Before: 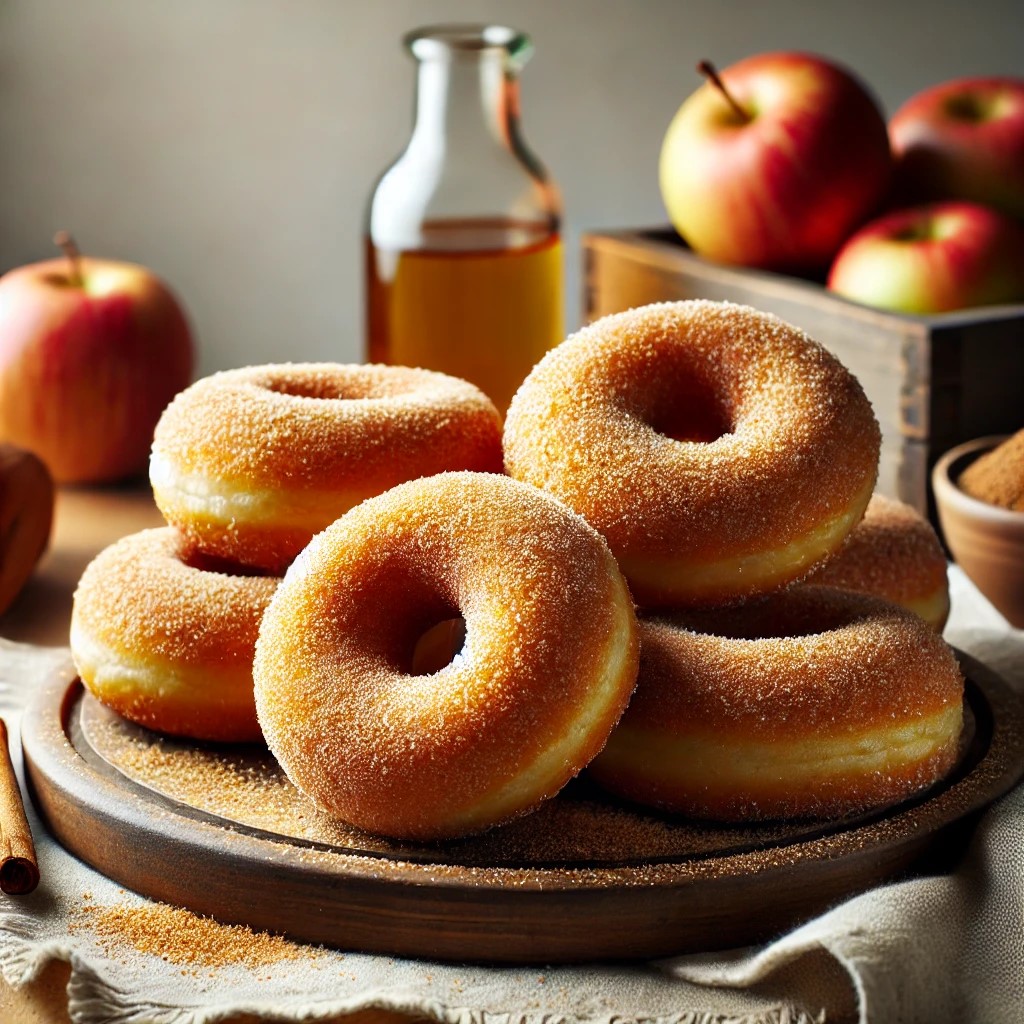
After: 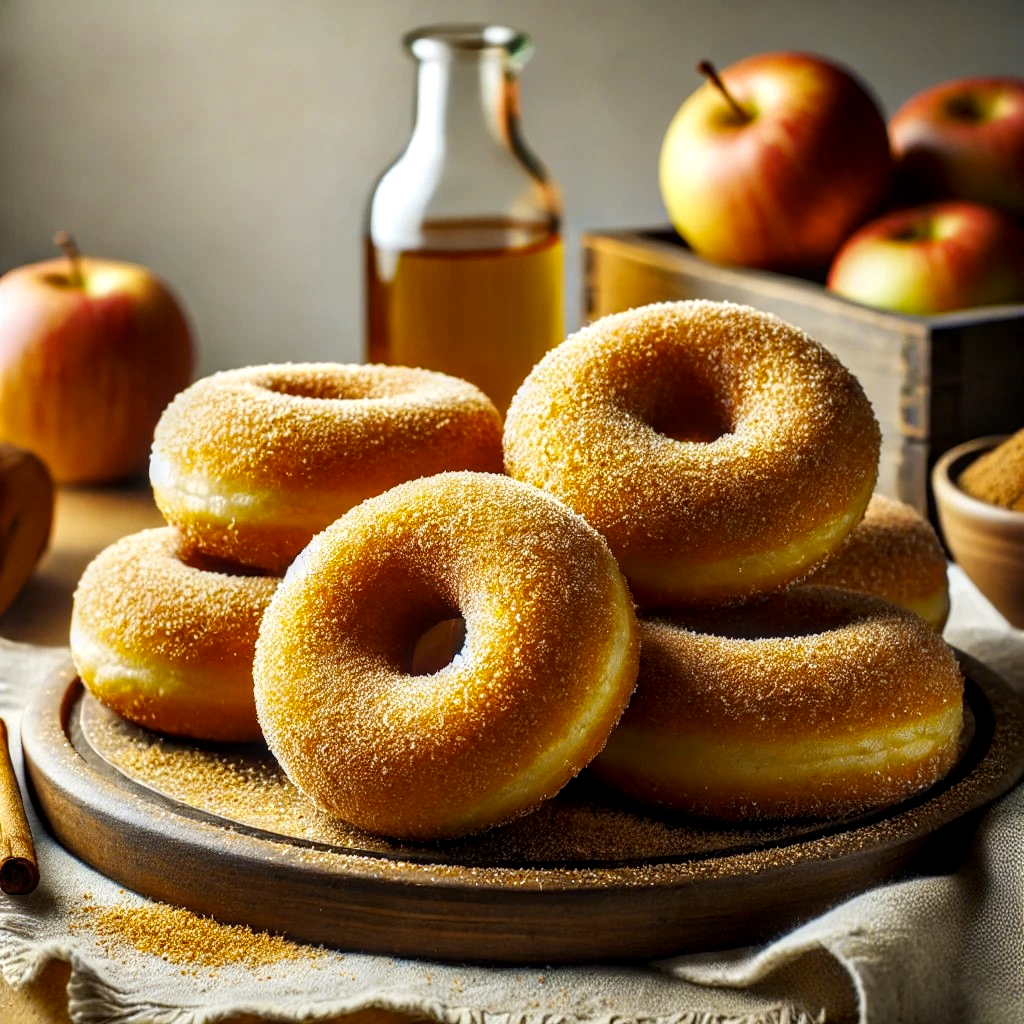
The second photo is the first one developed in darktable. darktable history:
color contrast: green-magenta contrast 0.85, blue-yellow contrast 1.25, unbound 0
local contrast: detail 130%
